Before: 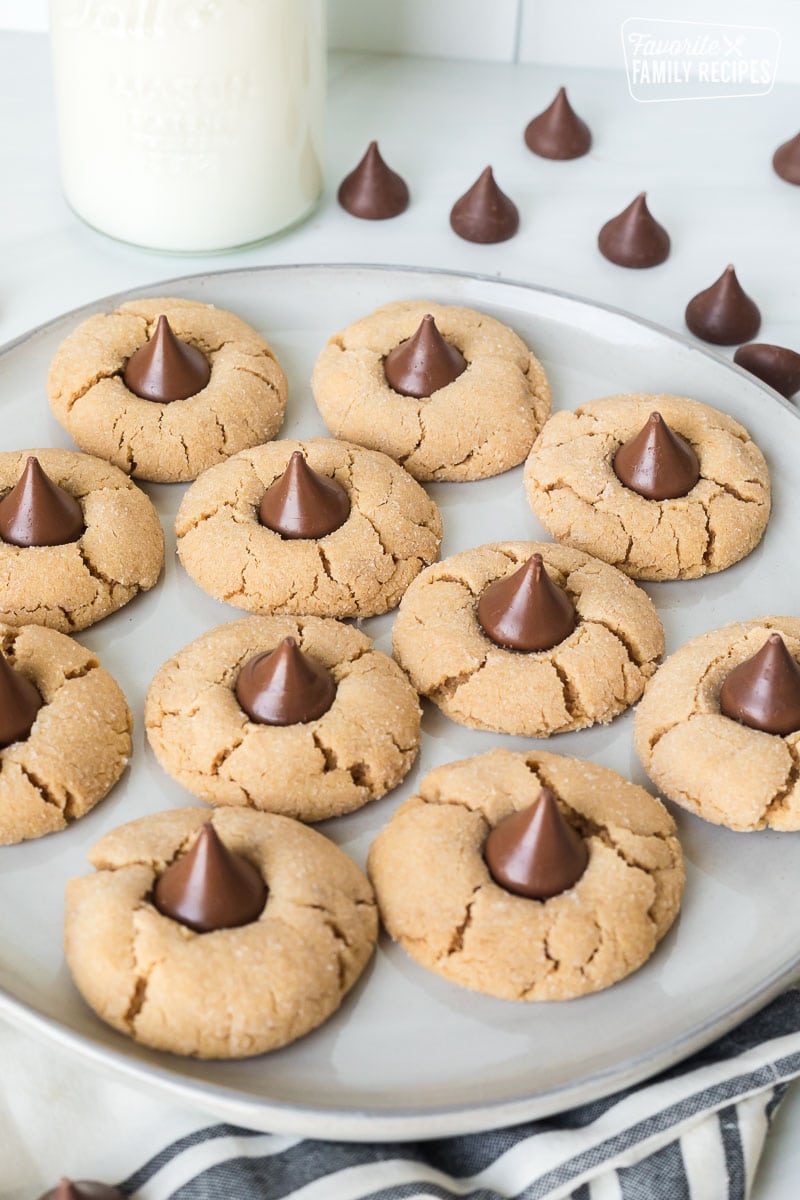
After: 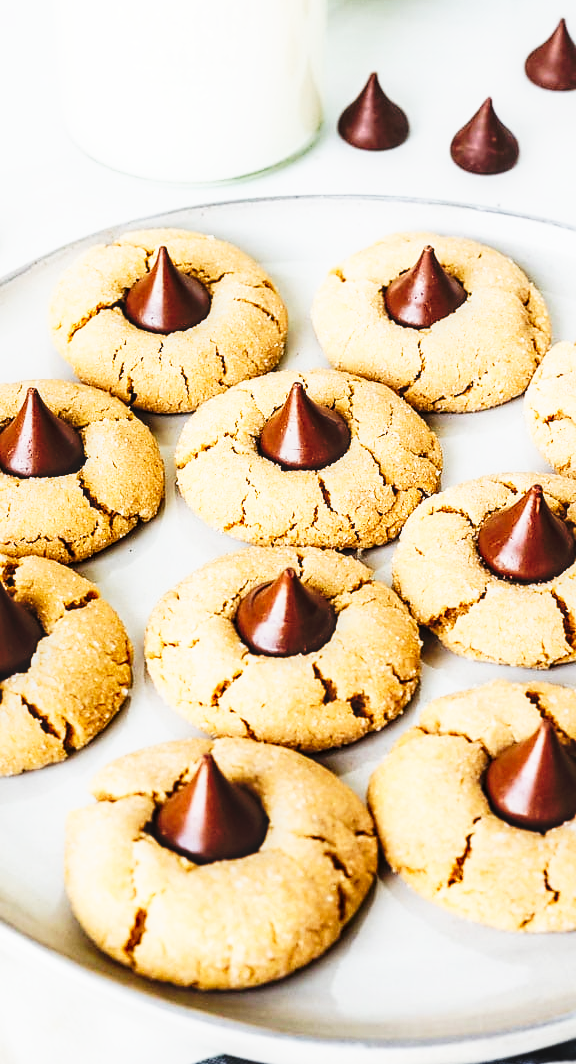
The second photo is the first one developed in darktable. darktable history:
local contrast: detail 130%
sharpen: radius 1.882, amount 0.393, threshold 1.512
contrast brightness saturation: contrast -0.095, saturation -0.086
crop: top 5.772%, right 27.885%, bottom 5.547%
tone curve: curves: ch0 [(0, 0) (0.003, 0.004) (0.011, 0.006) (0.025, 0.008) (0.044, 0.012) (0.069, 0.017) (0.1, 0.021) (0.136, 0.029) (0.177, 0.043) (0.224, 0.062) (0.277, 0.108) (0.335, 0.166) (0.399, 0.301) (0.468, 0.467) (0.543, 0.64) (0.623, 0.803) (0.709, 0.908) (0.801, 0.969) (0.898, 0.988) (1, 1)], preserve colors none
